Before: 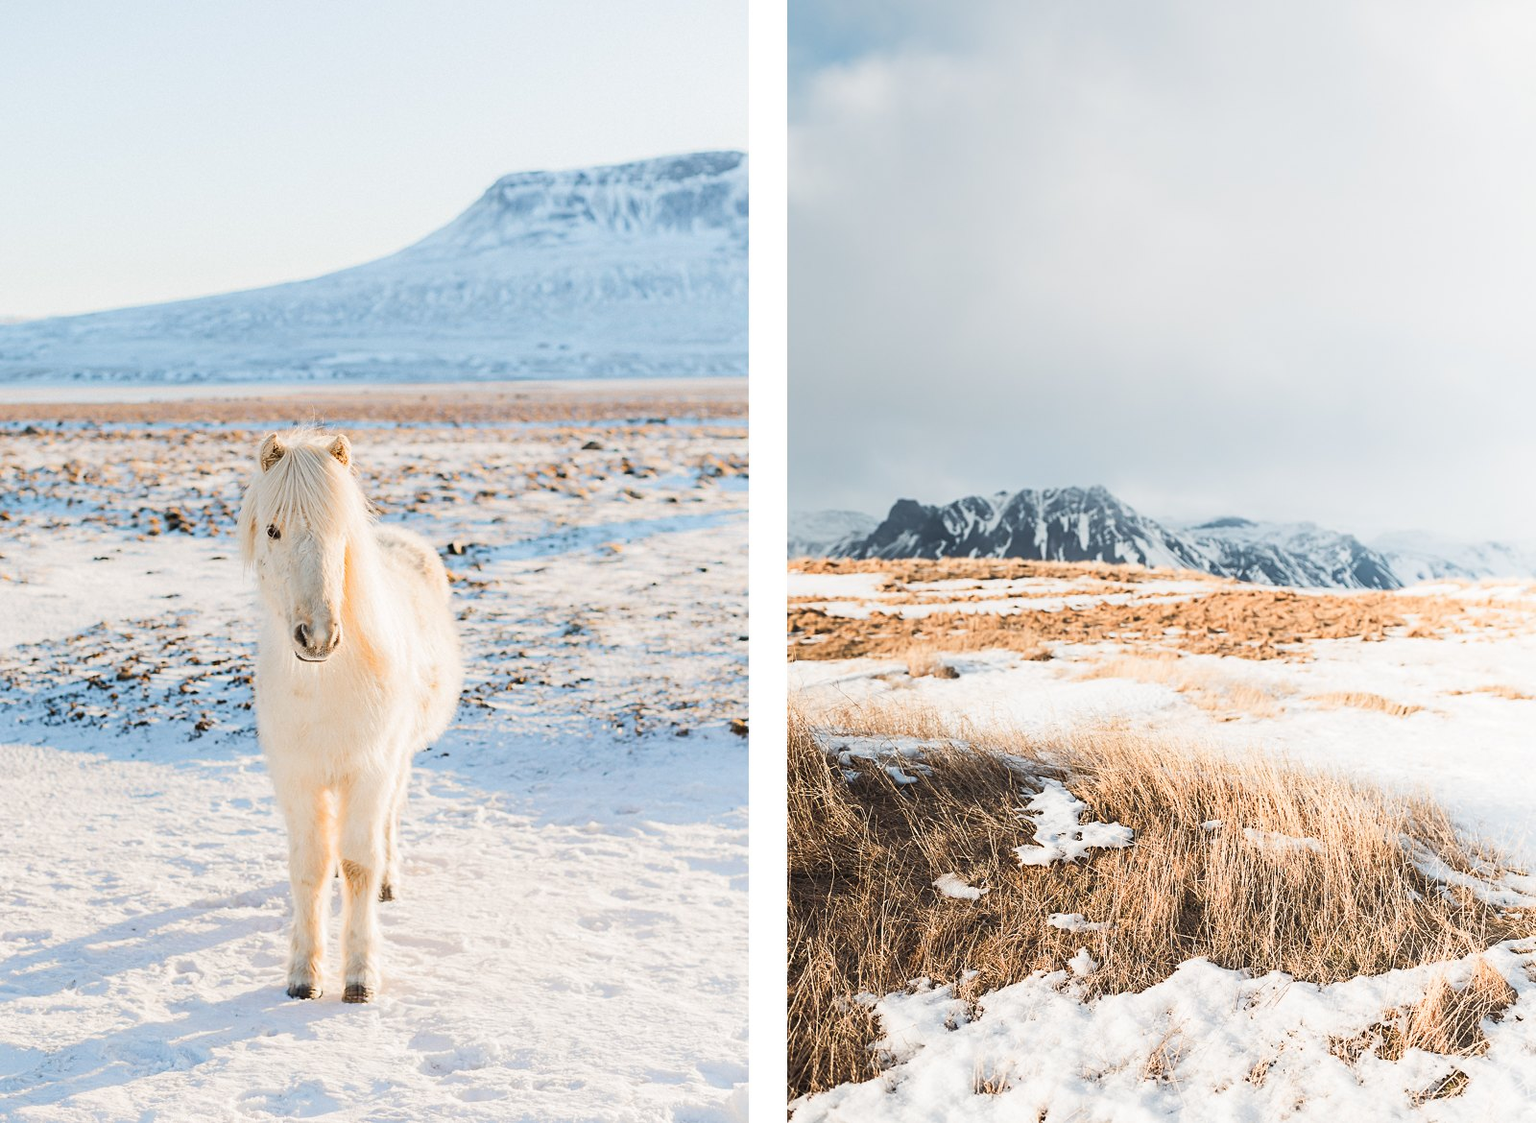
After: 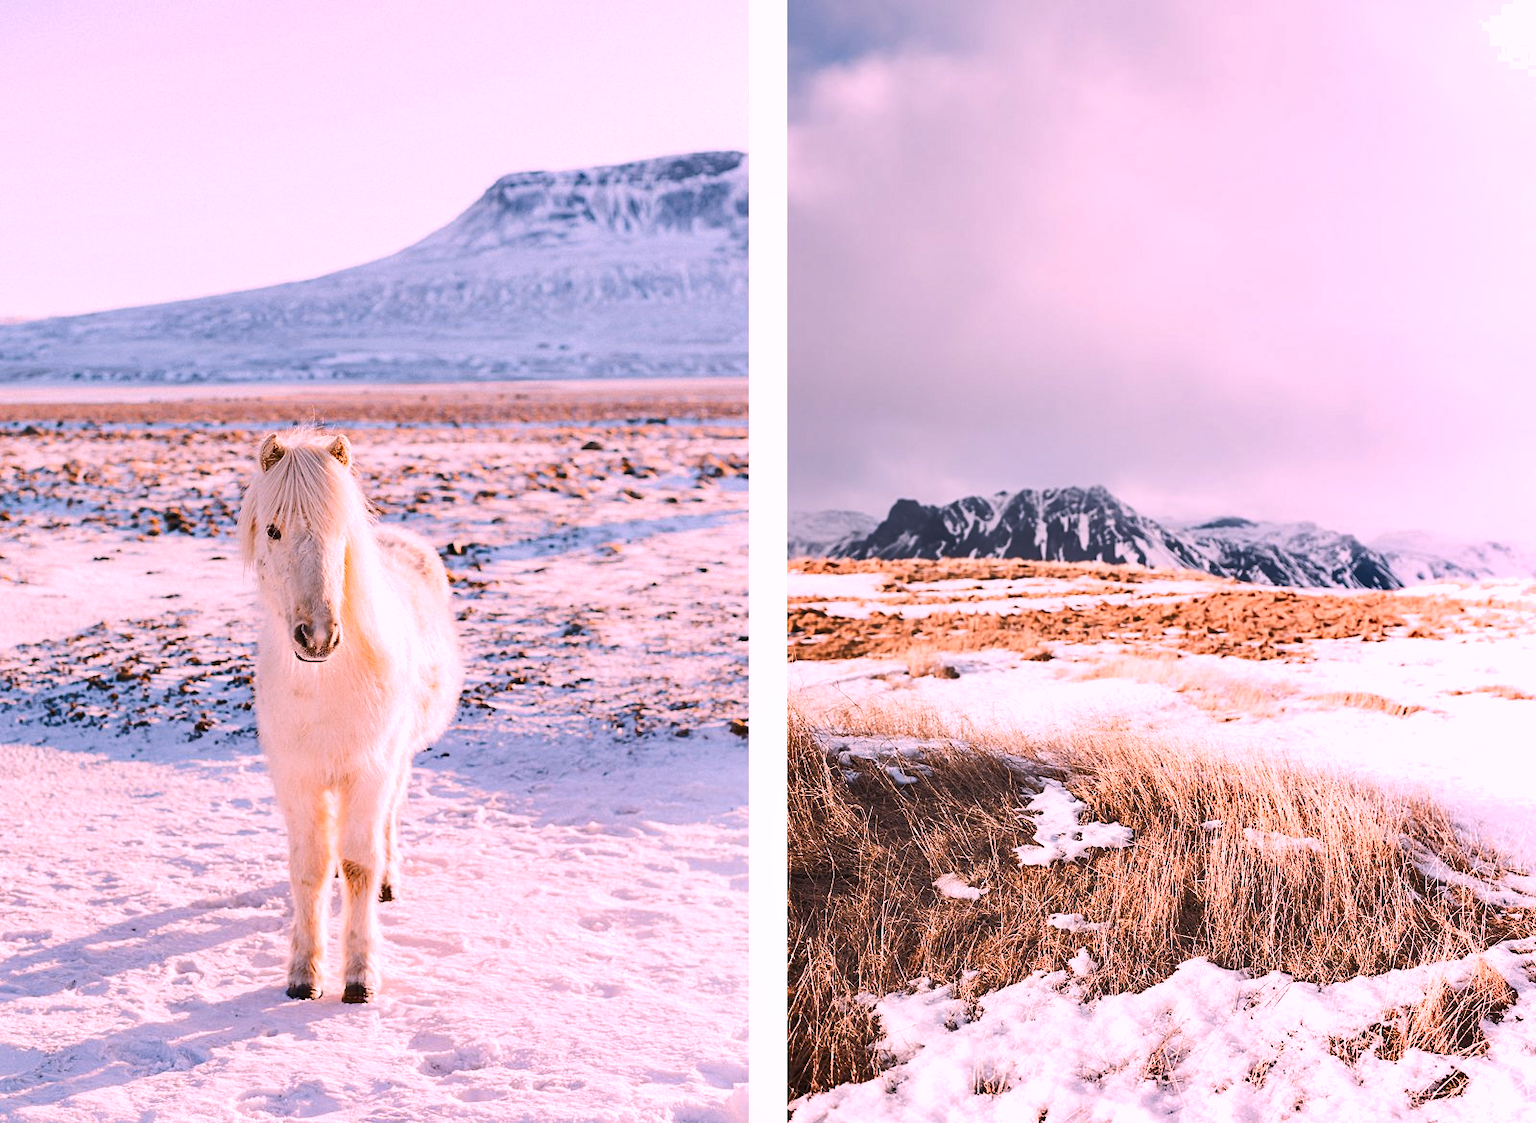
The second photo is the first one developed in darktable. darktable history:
white balance: red 1.188, blue 1.11
shadows and highlights: soften with gaussian
